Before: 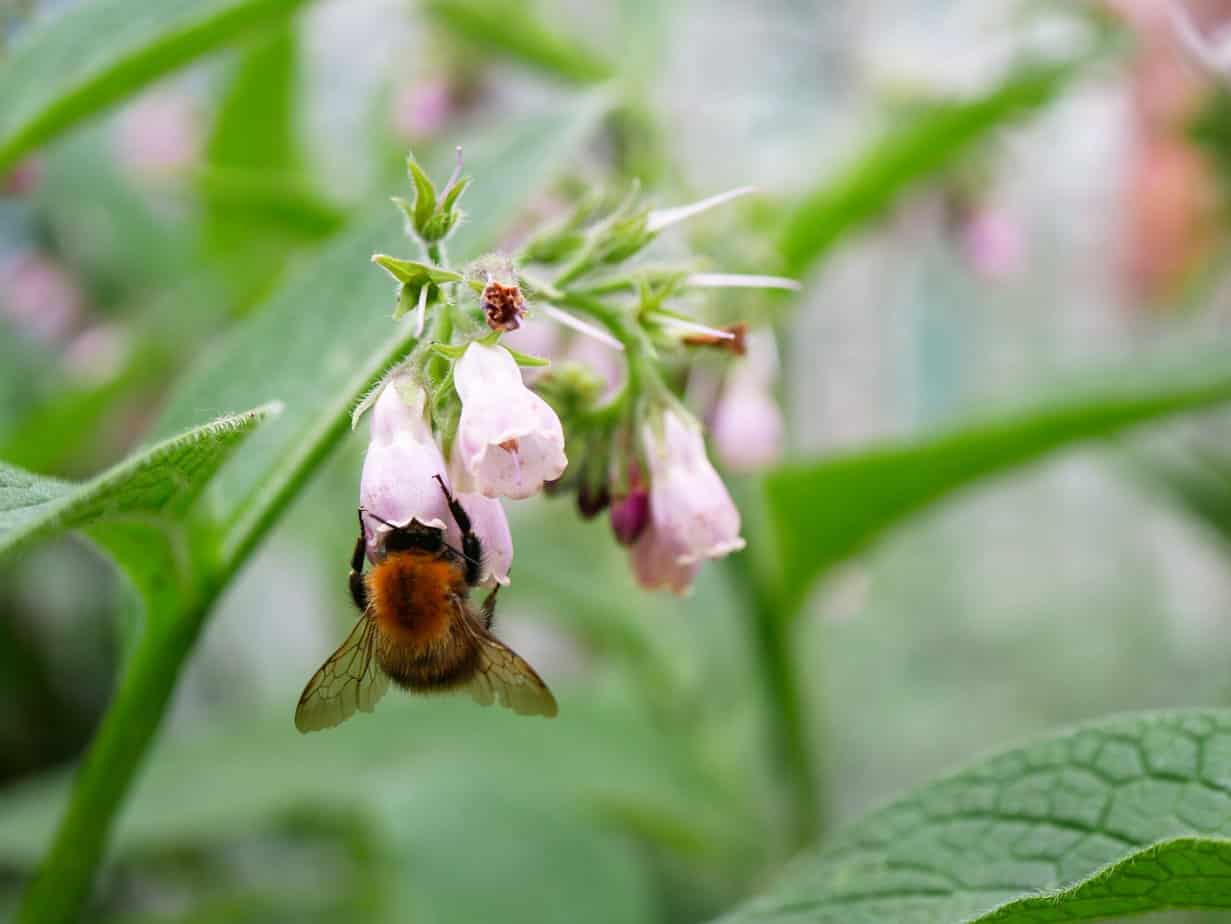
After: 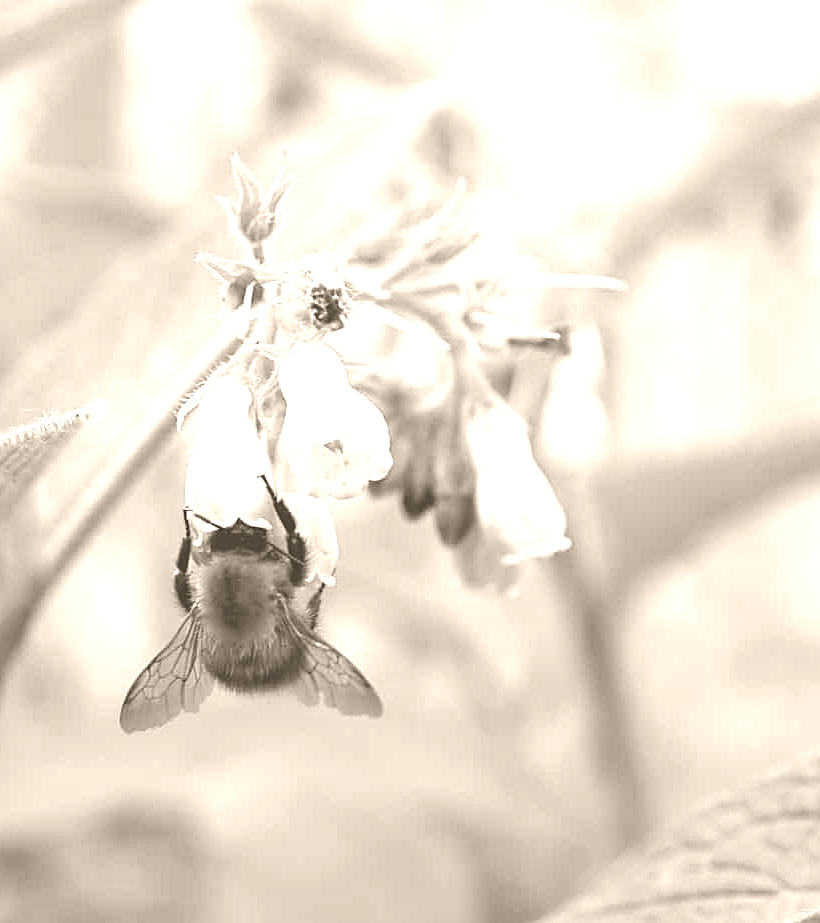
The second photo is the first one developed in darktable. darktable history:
crop and rotate: left 14.292%, right 19.041%
colorize: hue 34.49°, saturation 35.33%, source mix 100%, version 1
sharpen: on, module defaults
white balance: red 0.974, blue 1.044
